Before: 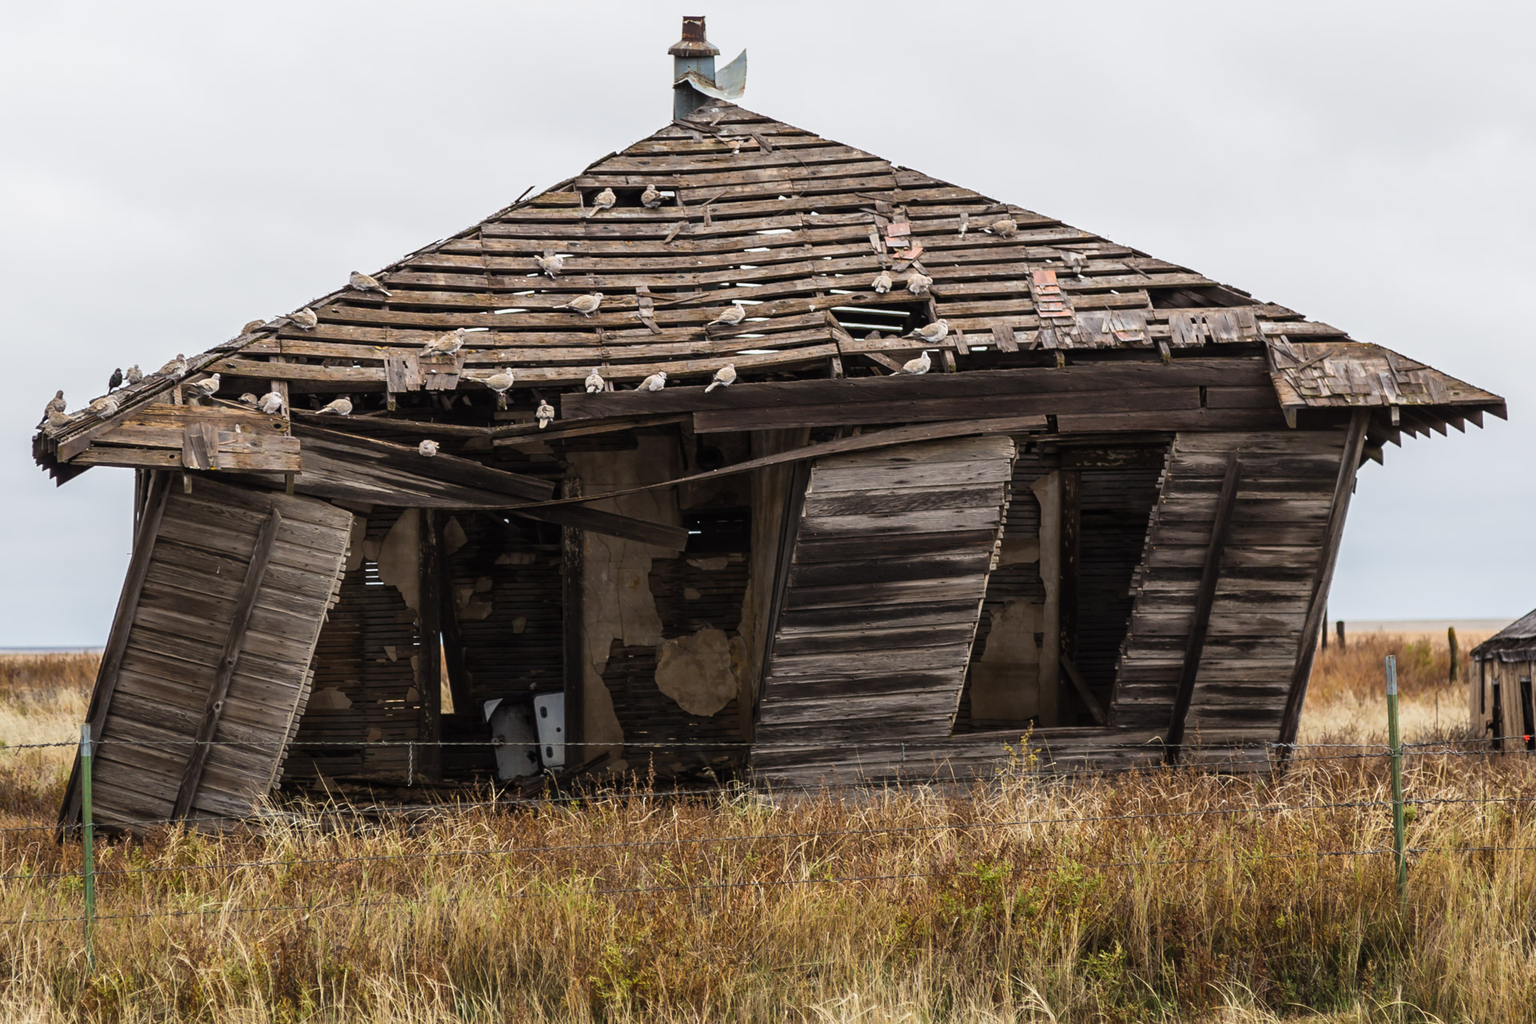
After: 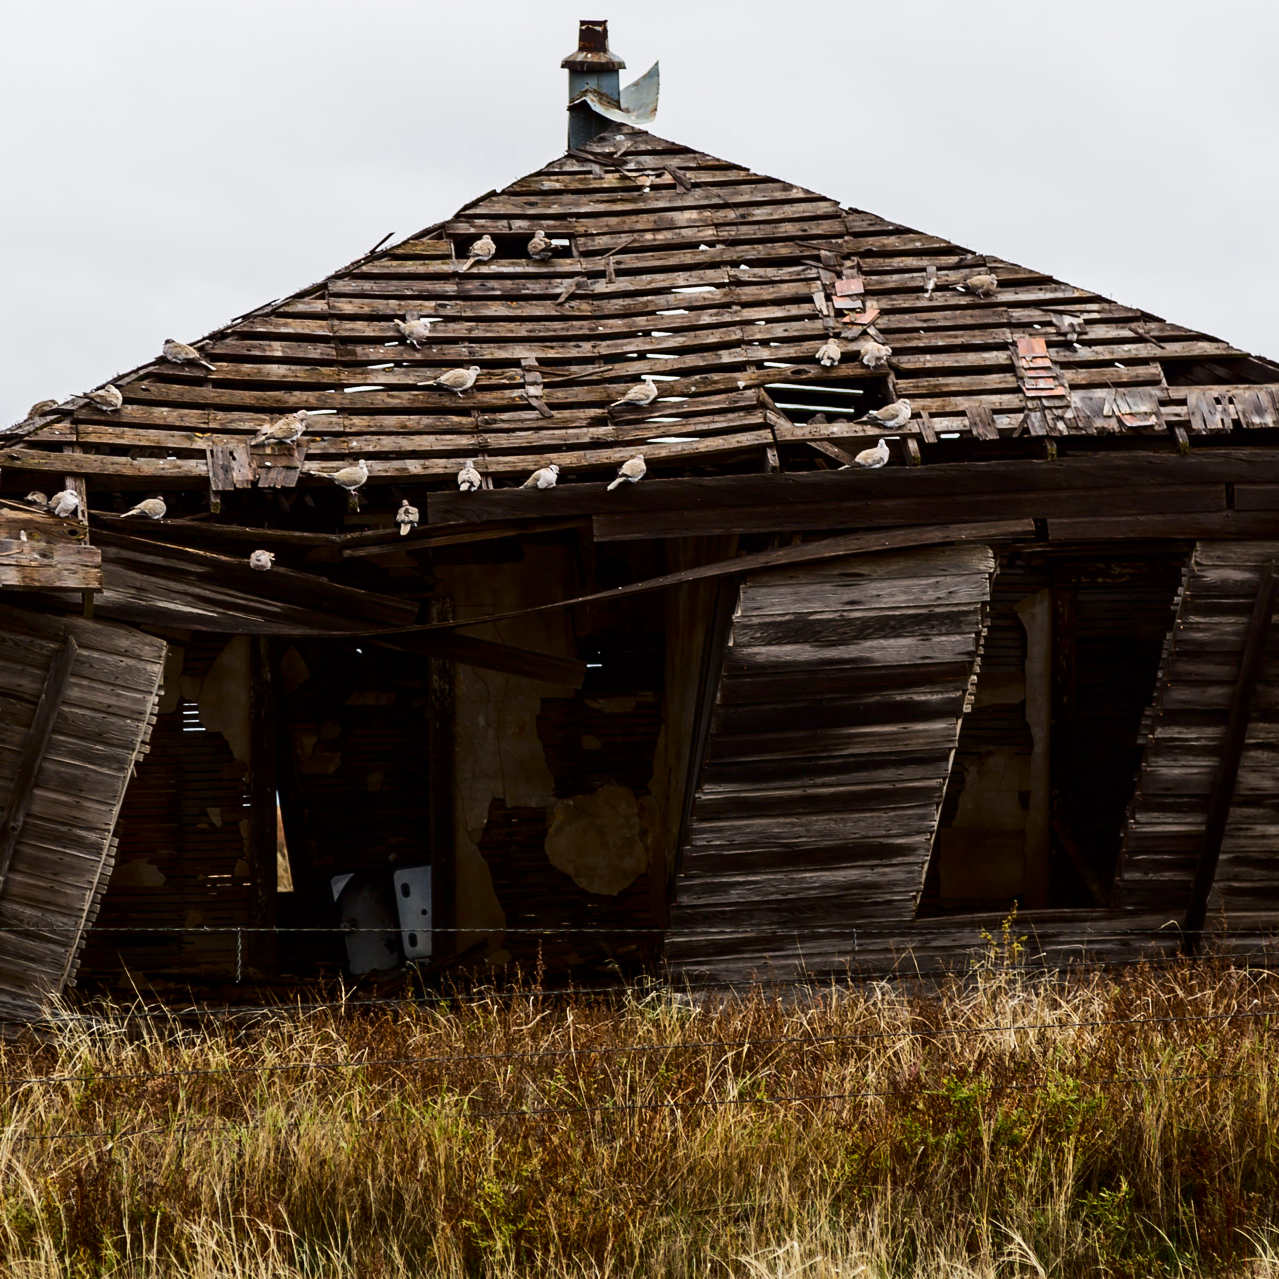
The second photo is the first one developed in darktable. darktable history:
tone curve: curves: ch0 [(0, 0) (0.003, 0.003) (0.011, 0.011) (0.025, 0.025) (0.044, 0.044) (0.069, 0.068) (0.1, 0.099) (0.136, 0.134) (0.177, 0.175) (0.224, 0.222) (0.277, 0.274) (0.335, 0.331) (0.399, 0.395) (0.468, 0.463) (0.543, 0.554) (0.623, 0.632) (0.709, 0.716) (0.801, 0.805) (0.898, 0.9) (1, 1)], preserve colors none
crop and rotate: left 14.292%, right 19.041%
contrast brightness saturation: contrast 0.19, brightness -0.24, saturation 0.11
